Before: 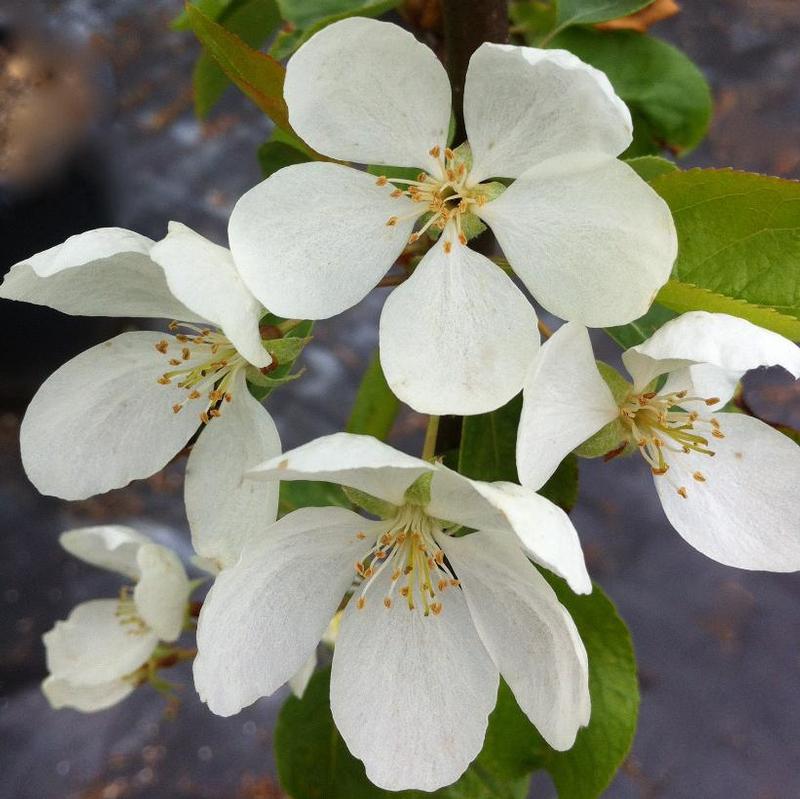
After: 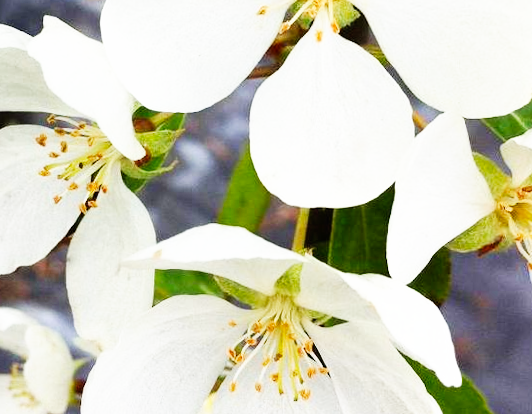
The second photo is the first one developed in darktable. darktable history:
rotate and perspective: rotation 0.062°, lens shift (vertical) 0.115, lens shift (horizontal) -0.133, crop left 0.047, crop right 0.94, crop top 0.061, crop bottom 0.94
crop: left 11.123%, top 27.61%, right 18.3%, bottom 17.034%
base curve: curves: ch0 [(0, 0) (0.007, 0.004) (0.027, 0.03) (0.046, 0.07) (0.207, 0.54) (0.442, 0.872) (0.673, 0.972) (1, 1)], preserve colors none
